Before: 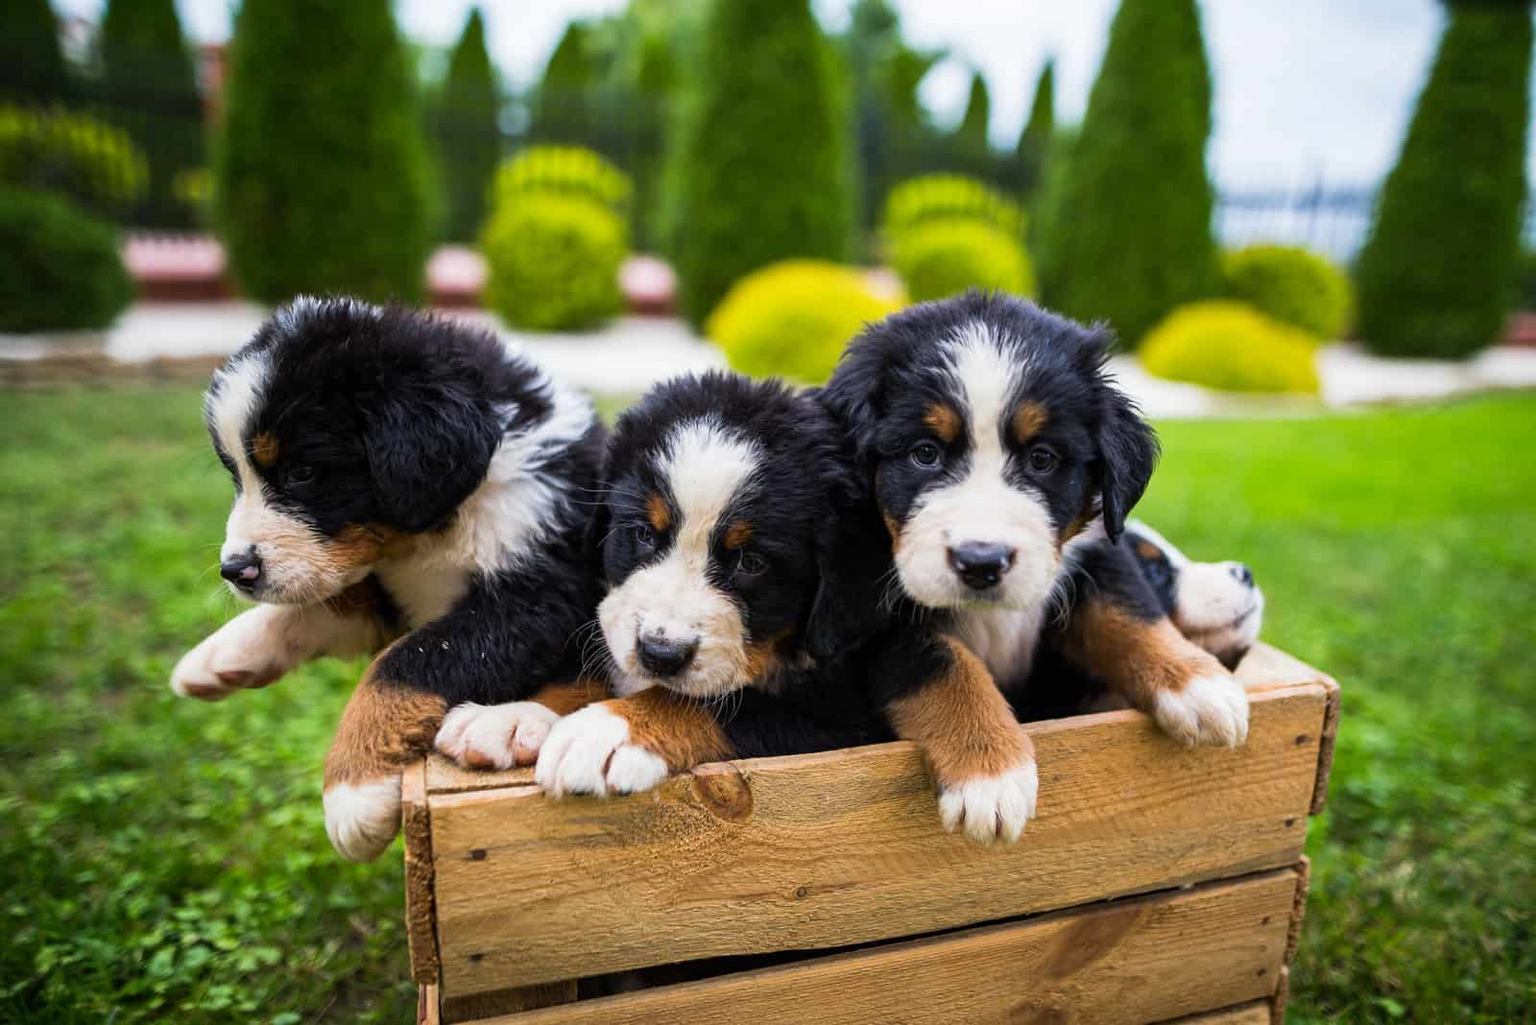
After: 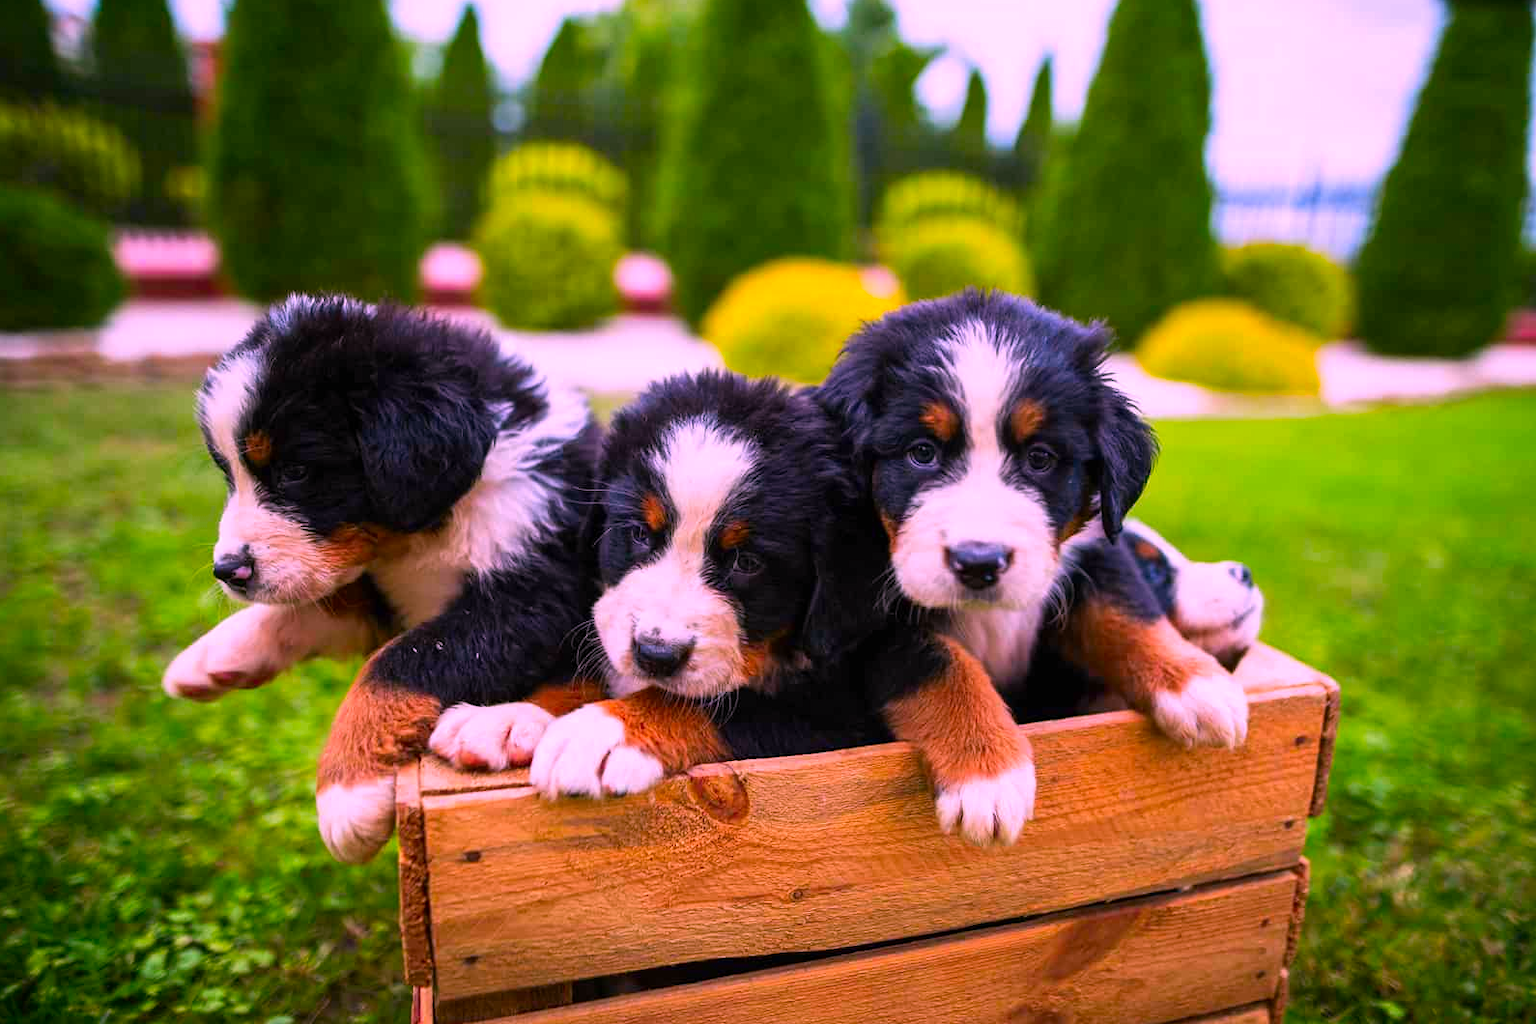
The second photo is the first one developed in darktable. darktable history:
color correction: highlights a* 18.85, highlights b* -11.89, saturation 1.66
crop and rotate: left 0.578%, top 0.401%, bottom 0.333%
